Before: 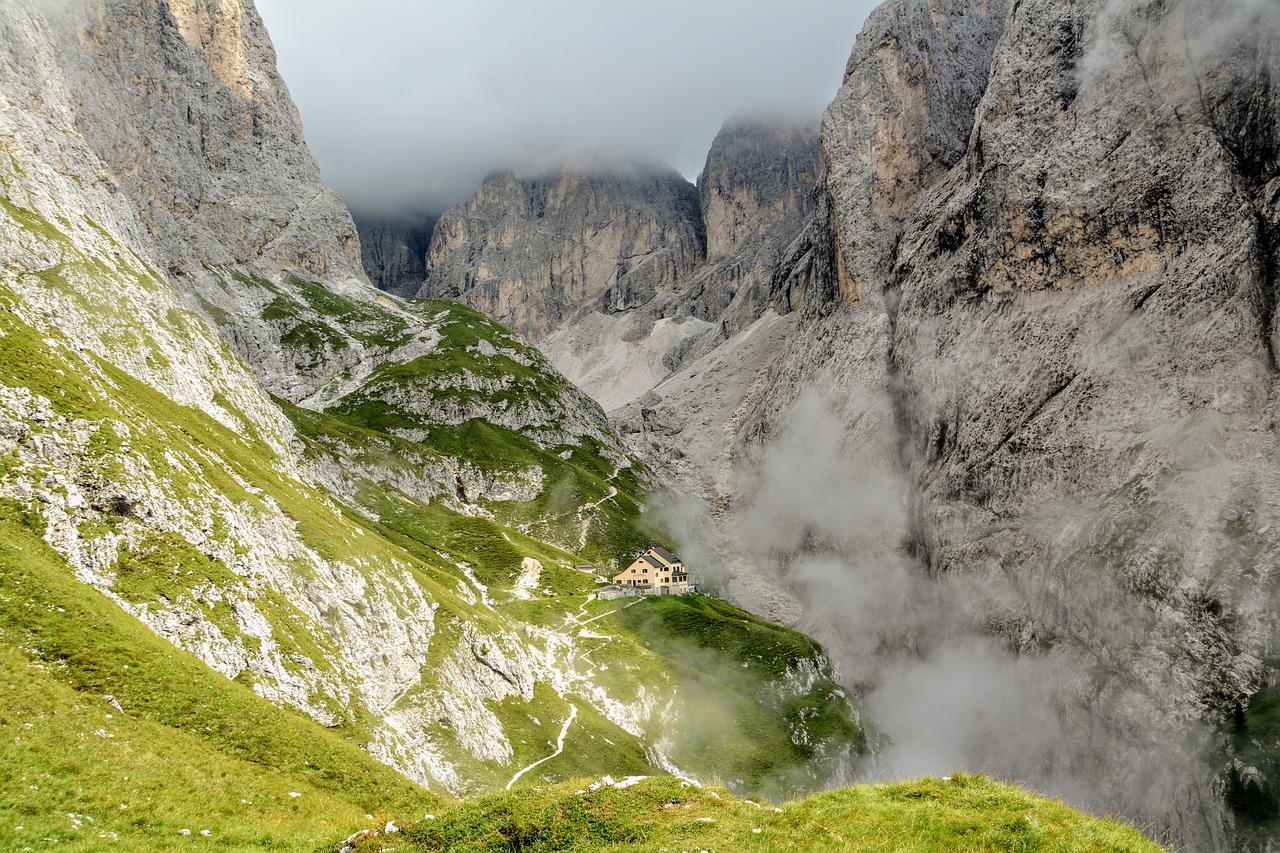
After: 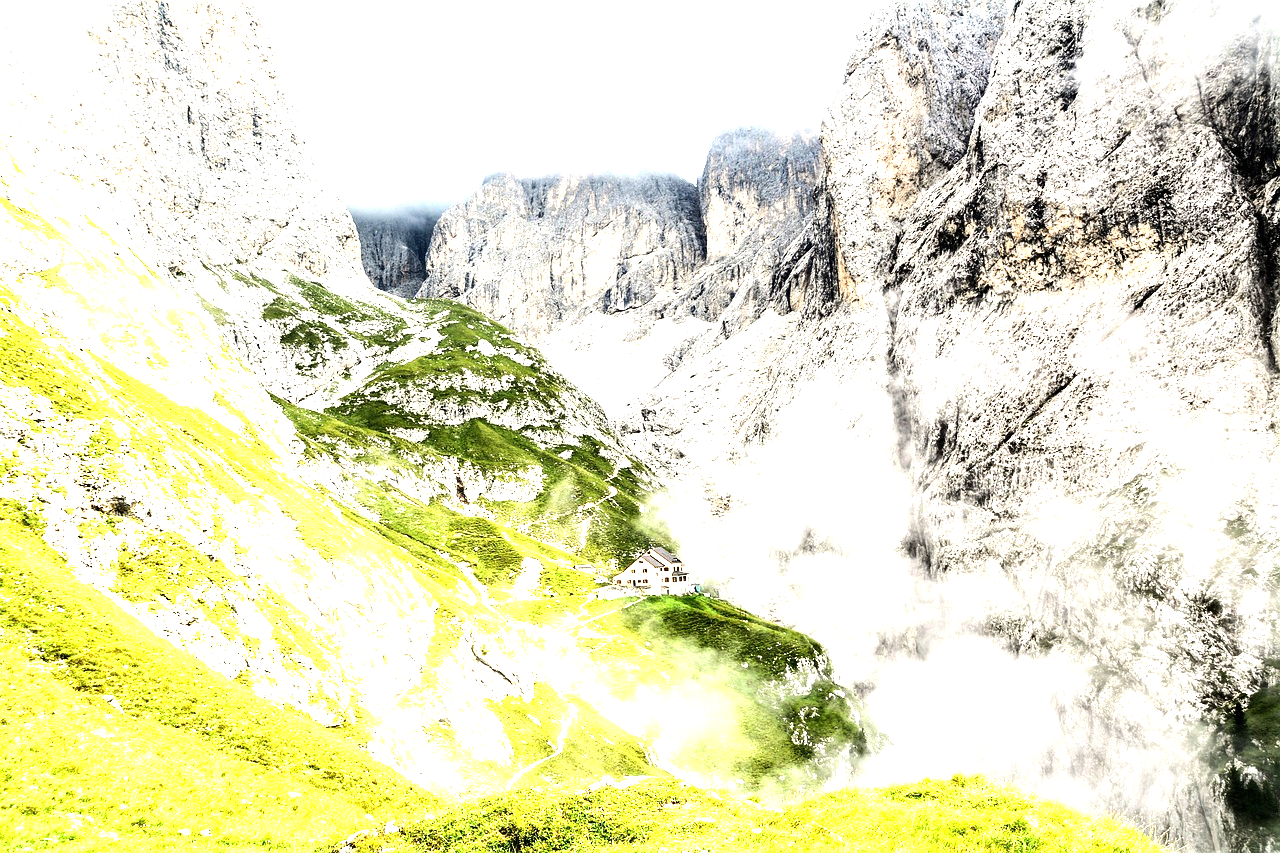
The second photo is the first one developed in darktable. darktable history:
exposure: black level correction 0, exposure 1.379 EV, compensate exposure bias true, compensate highlight preservation false
tone equalizer: -8 EV -1.08 EV, -7 EV -1.01 EV, -6 EV -0.867 EV, -5 EV -0.578 EV, -3 EV 0.578 EV, -2 EV 0.867 EV, -1 EV 1.01 EV, +0 EV 1.08 EV, edges refinement/feathering 500, mask exposure compensation -1.57 EV, preserve details no
